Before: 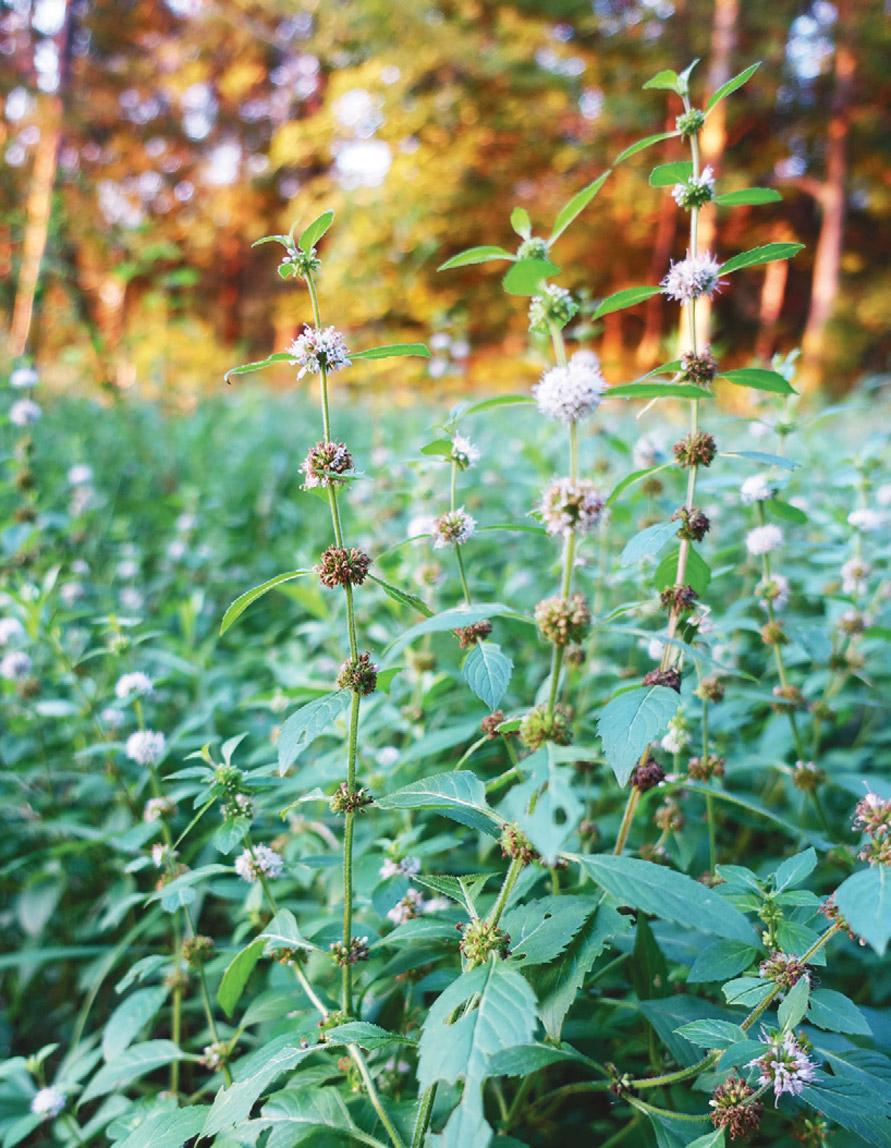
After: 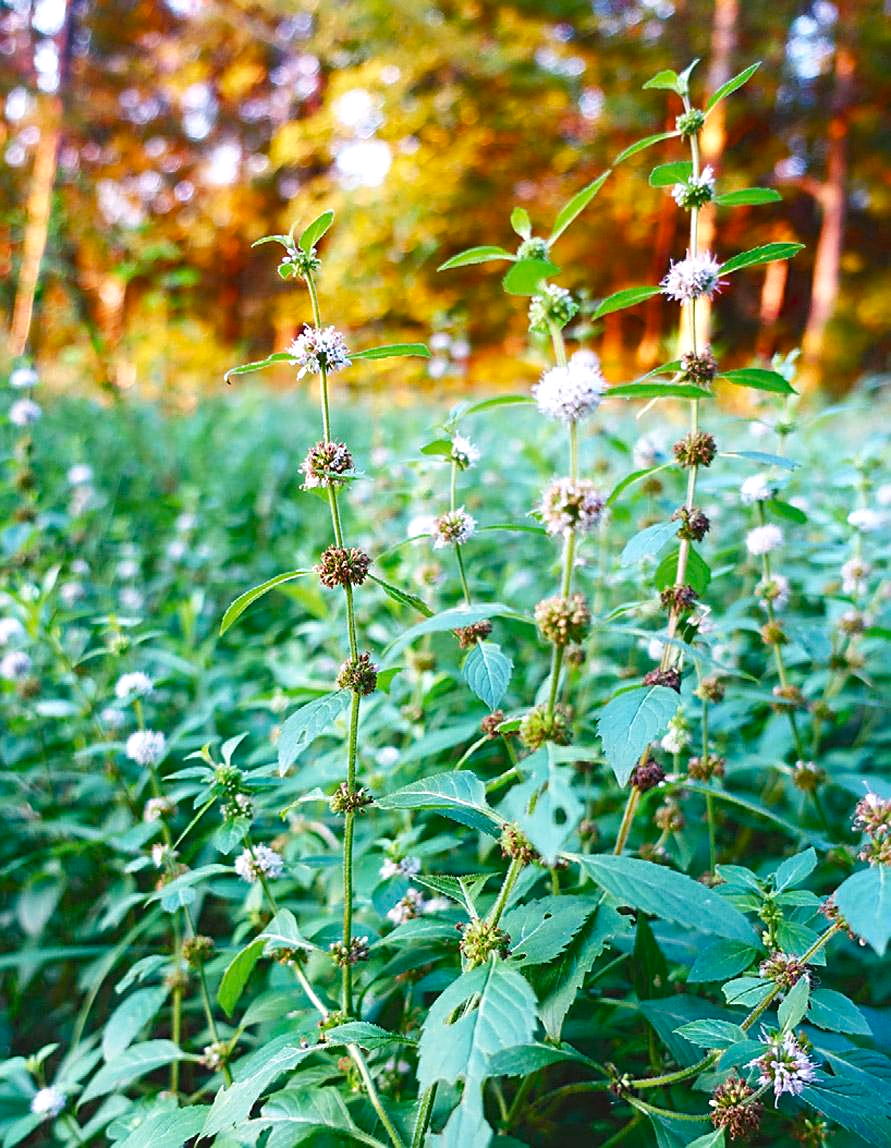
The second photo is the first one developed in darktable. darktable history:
sharpen: radius 1.967
color balance rgb: linear chroma grading › shadows 16%, perceptual saturation grading › global saturation 8%, perceptual saturation grading › shadows 4%, perceptual brilliance grading › global brilliance 2%, perceptual brilliance grading › highlights 8%, perceptual brilliance grading › shadows -4%, global vibrance 16%, saturation formula JzAzBz (2021)
